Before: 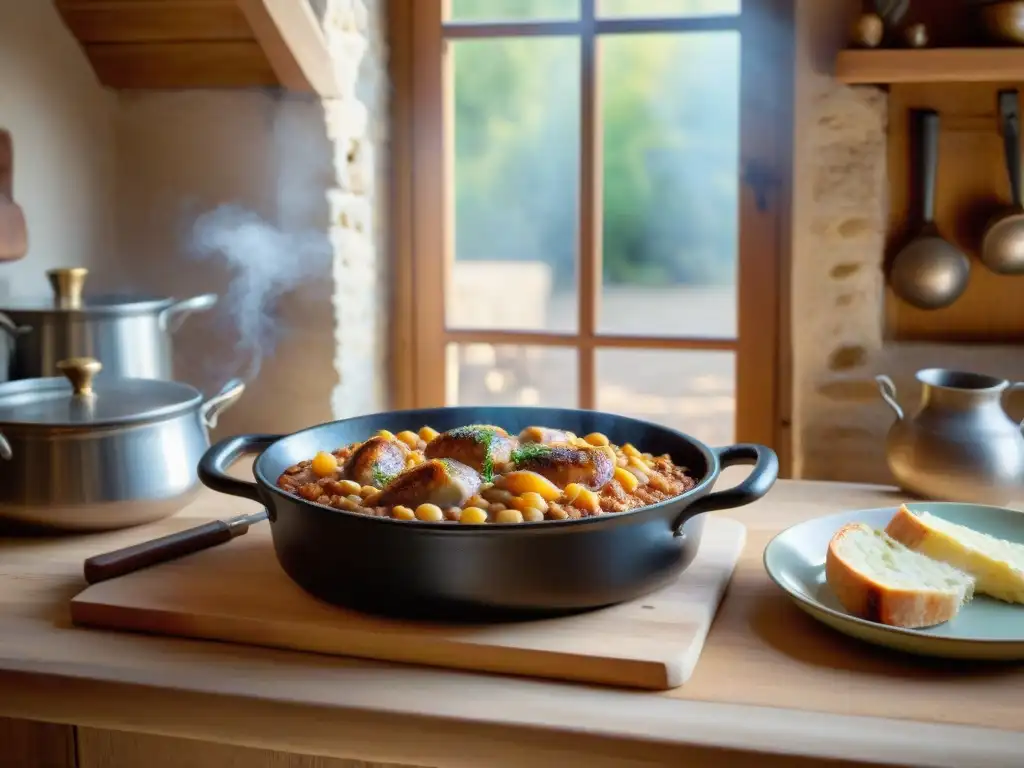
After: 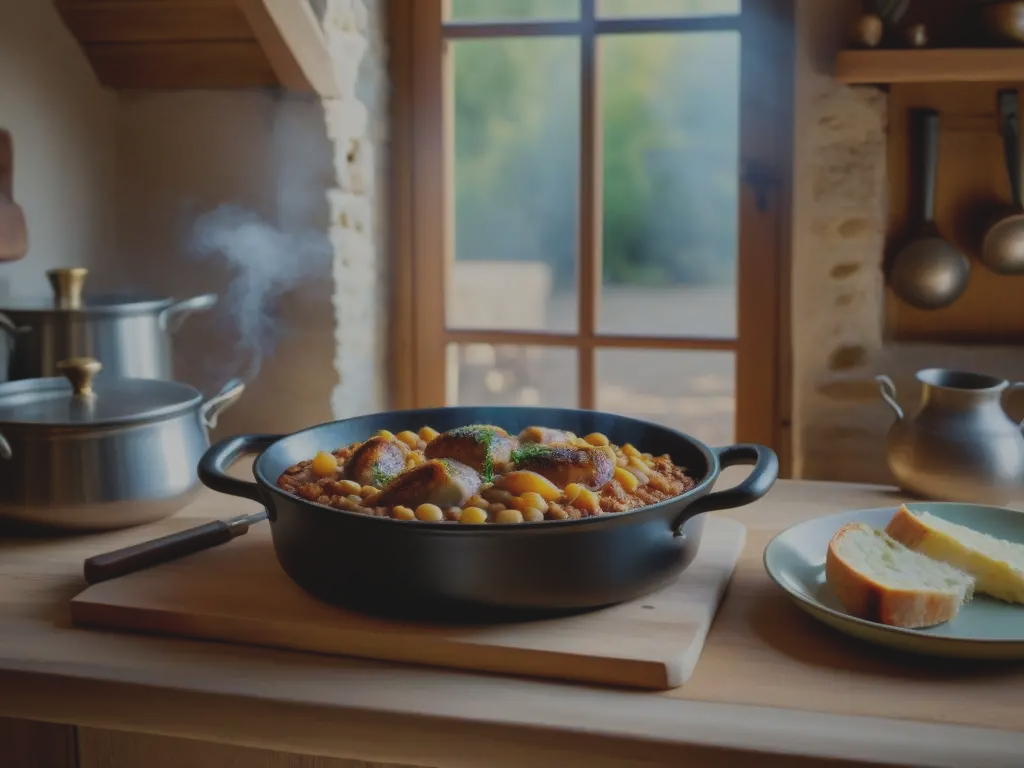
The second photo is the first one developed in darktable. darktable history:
exposure: black level correction -0.016, exposure -1.032 EV, compensate highlight preservation false
